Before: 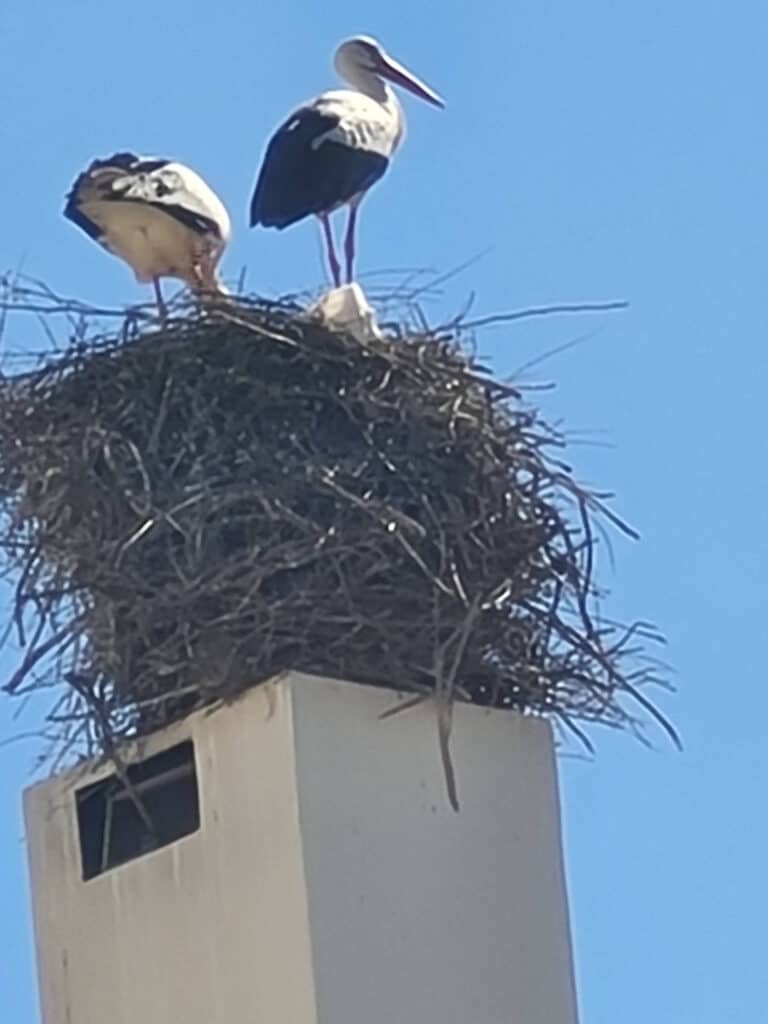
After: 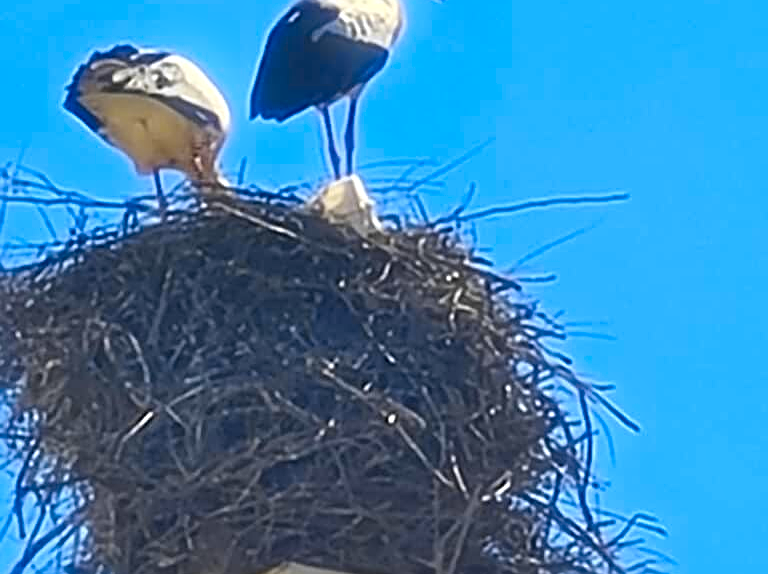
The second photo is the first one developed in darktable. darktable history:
color contrast: green-magenta contrast 1.12, blue-yellow contrast 1.95, unbound 0
bloom: size 5%, threshold 95%, strength 15%
sharpen: radius 2.531, amount 0.628
crop and rotate: top 10.605%, bottom 33.274%
